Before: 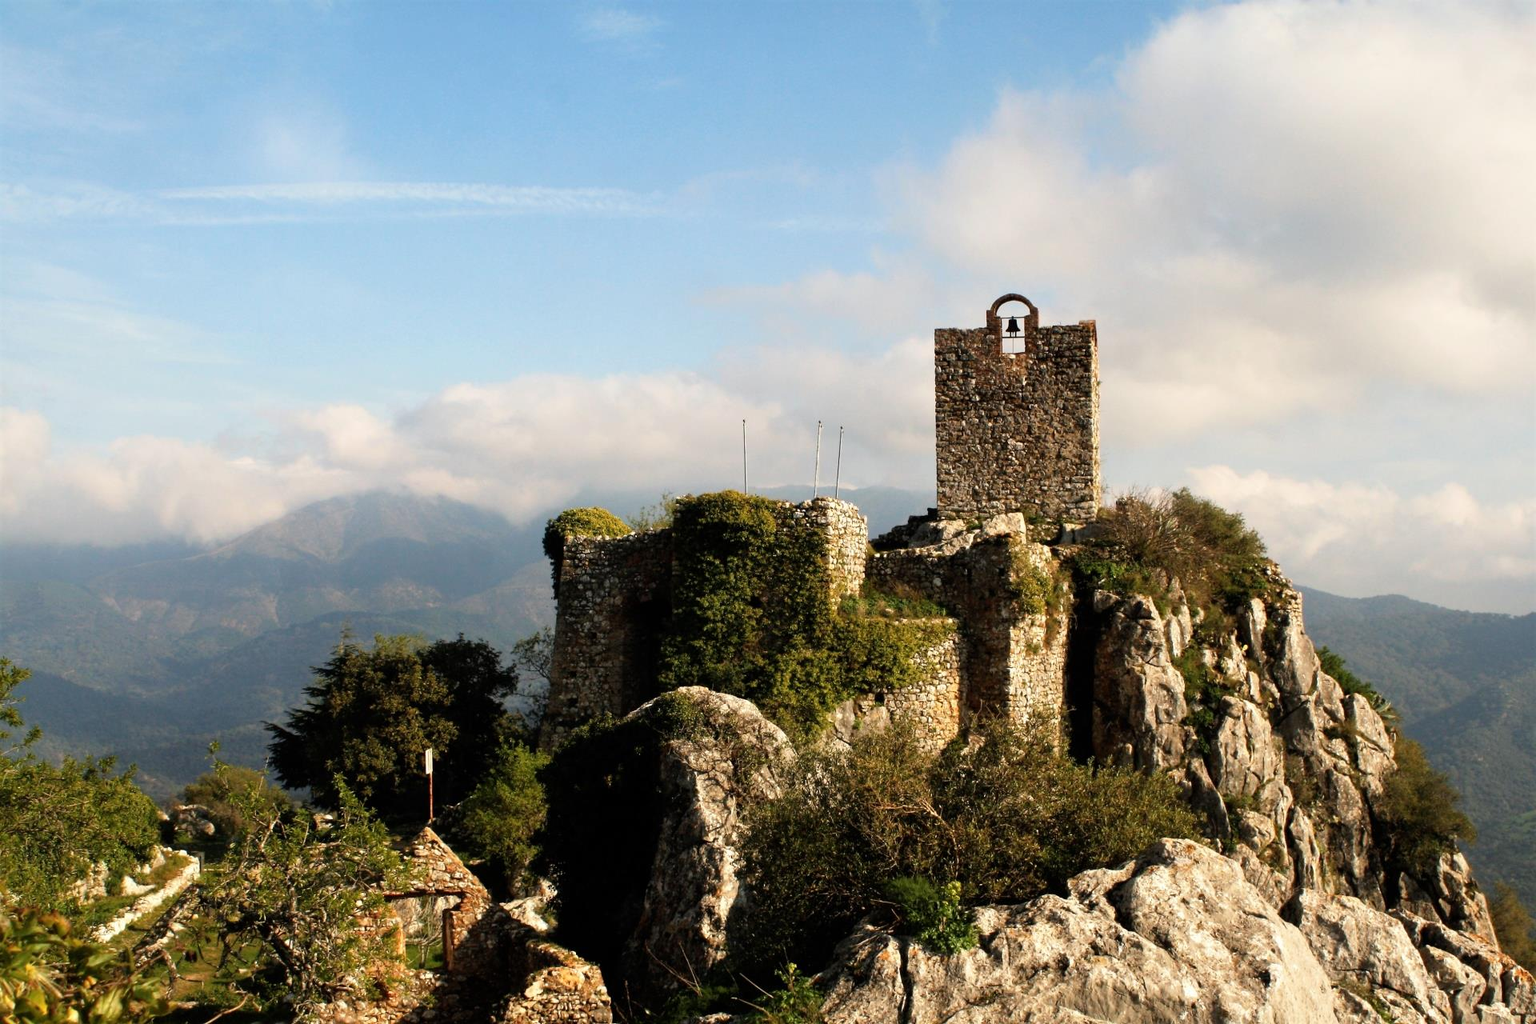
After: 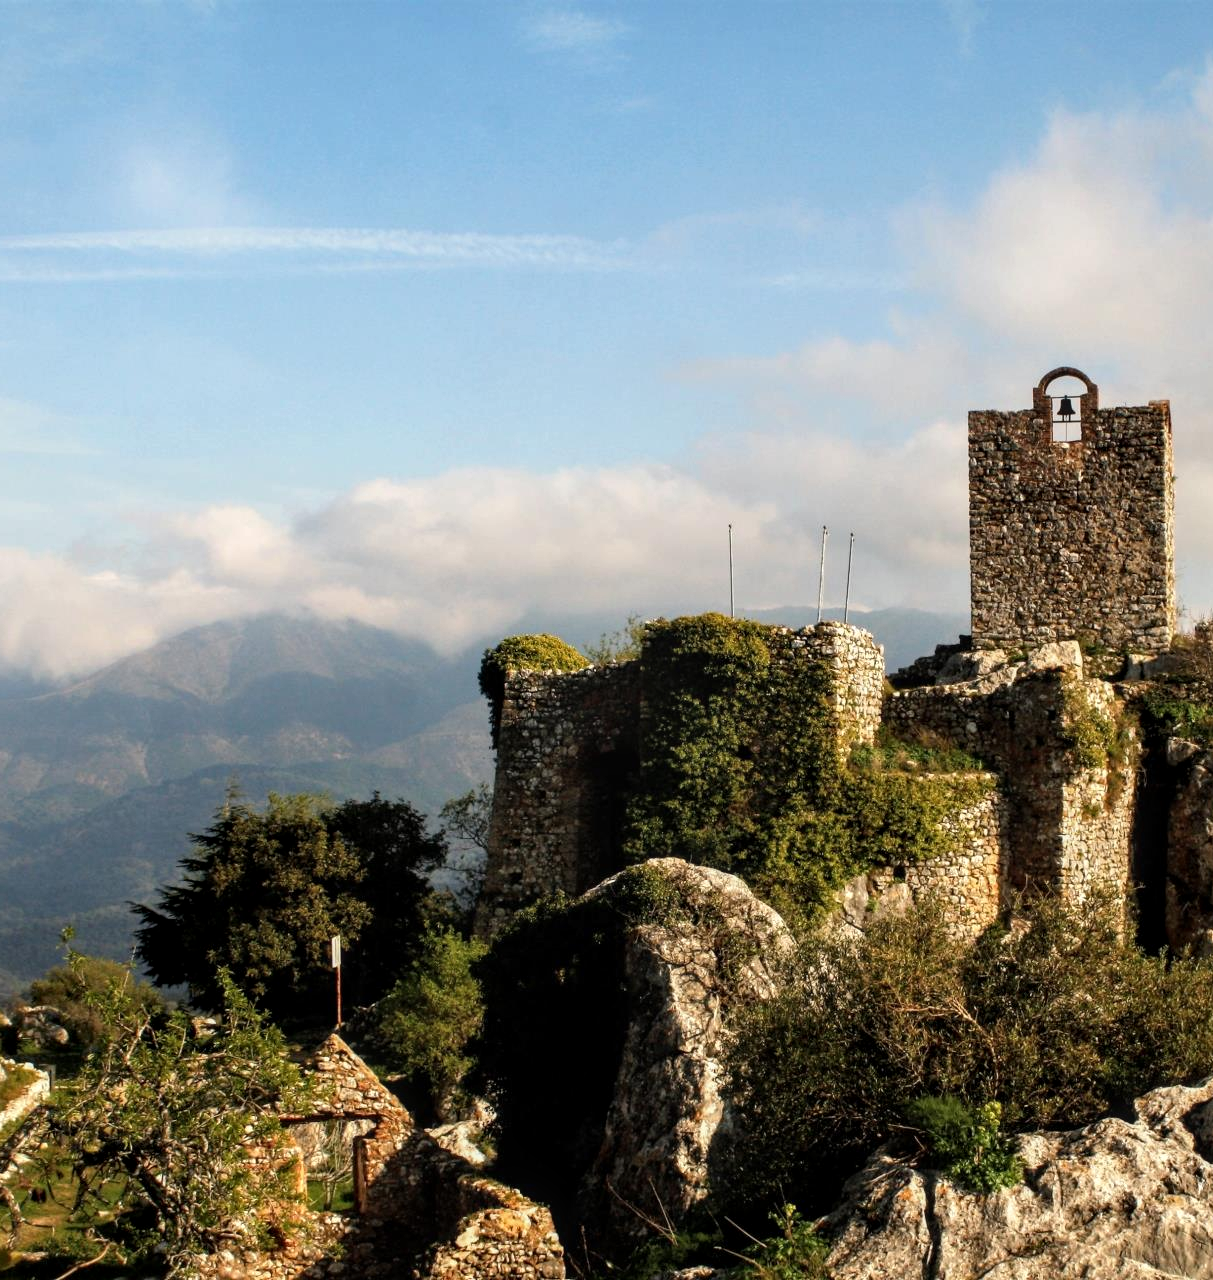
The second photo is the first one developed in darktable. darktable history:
crop: left 10.468%, right 26.327%
local contrast: on, module defaults
